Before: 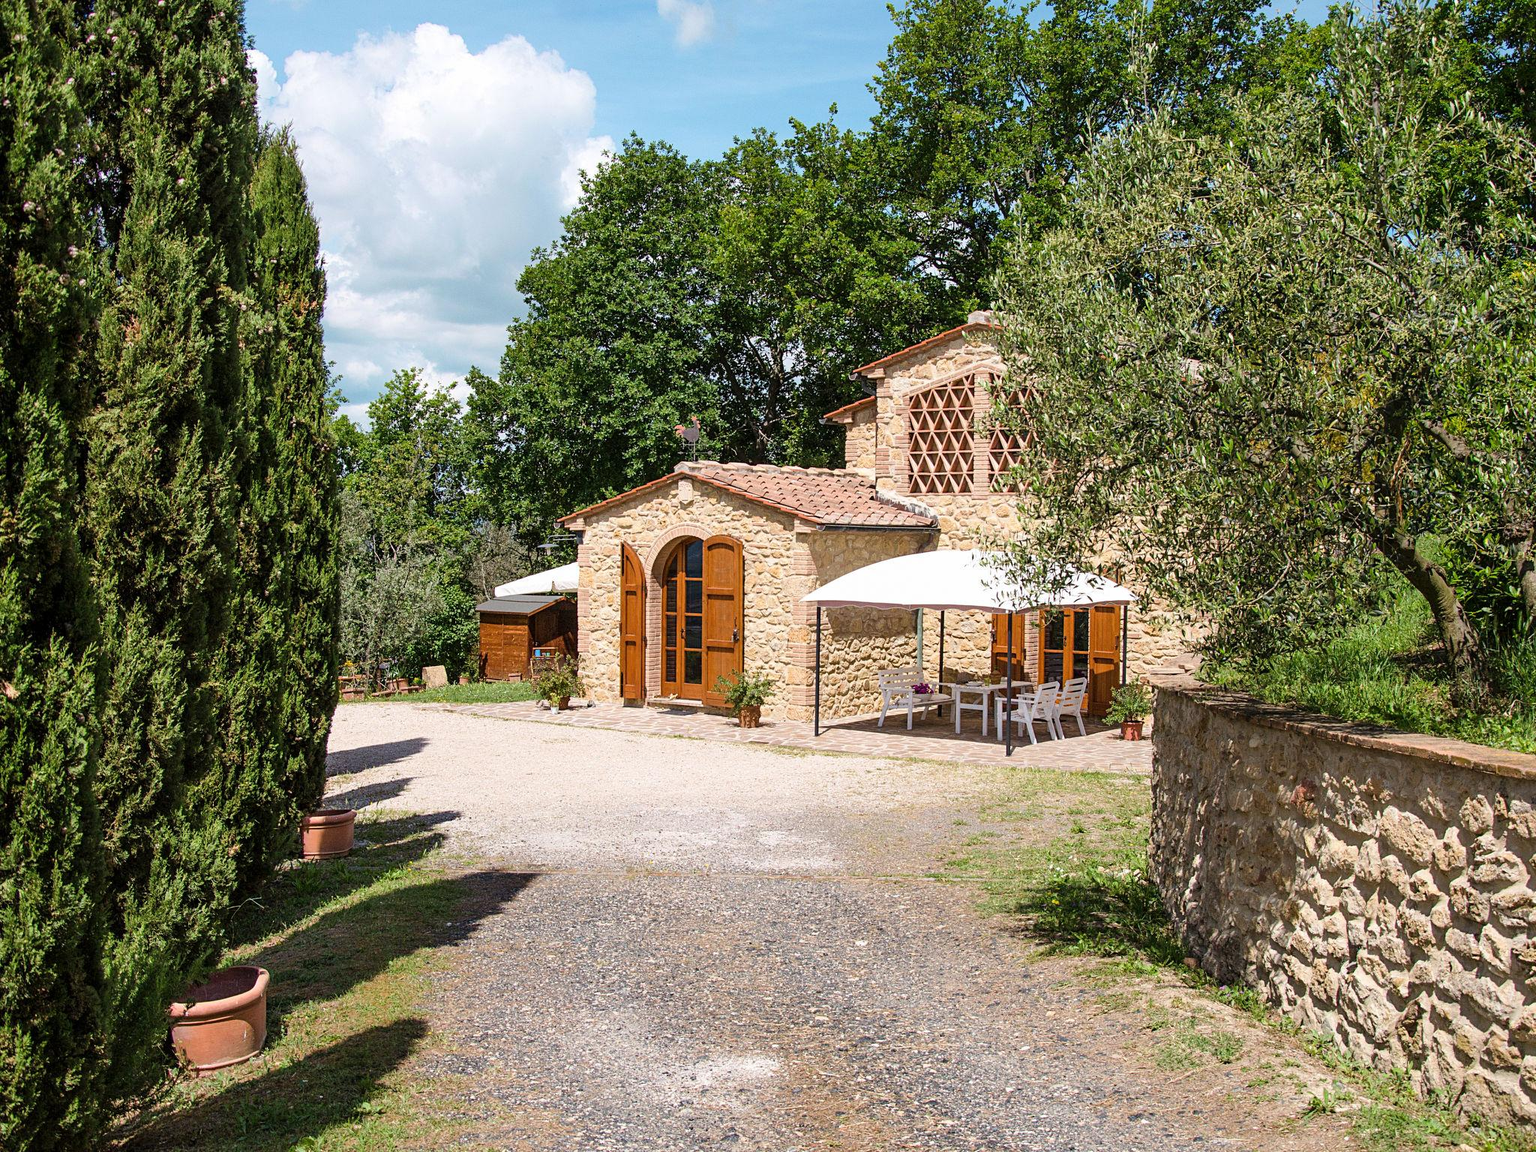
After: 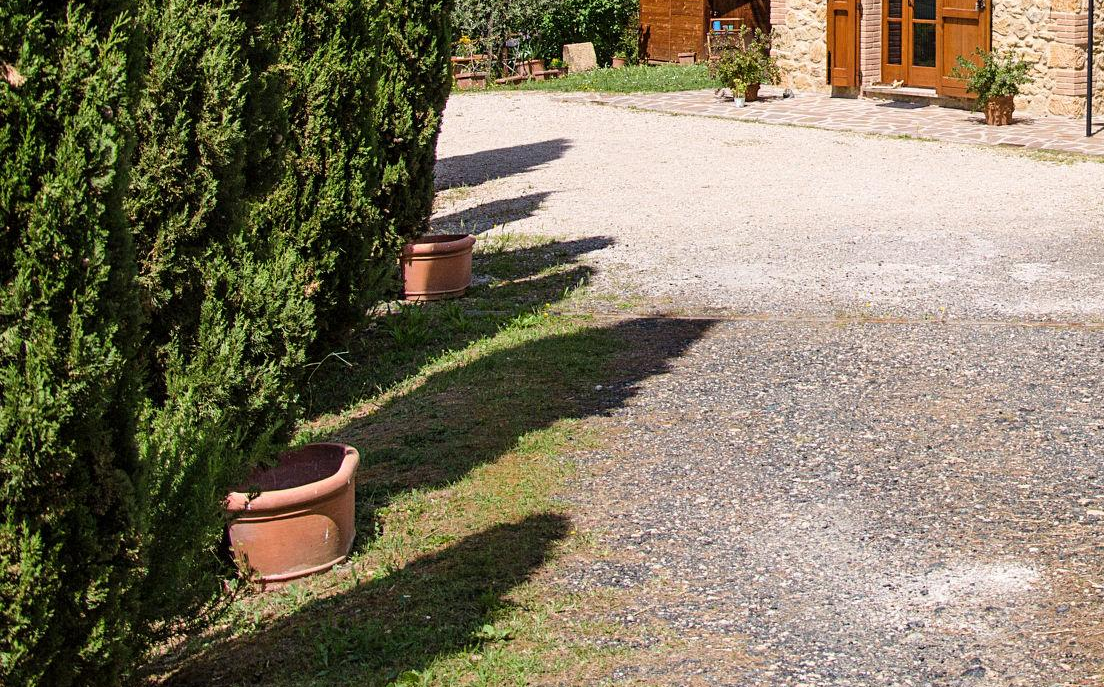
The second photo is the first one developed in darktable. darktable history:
crop and rotate: top 55.066%, right 46.059%, bottom 0.168%
